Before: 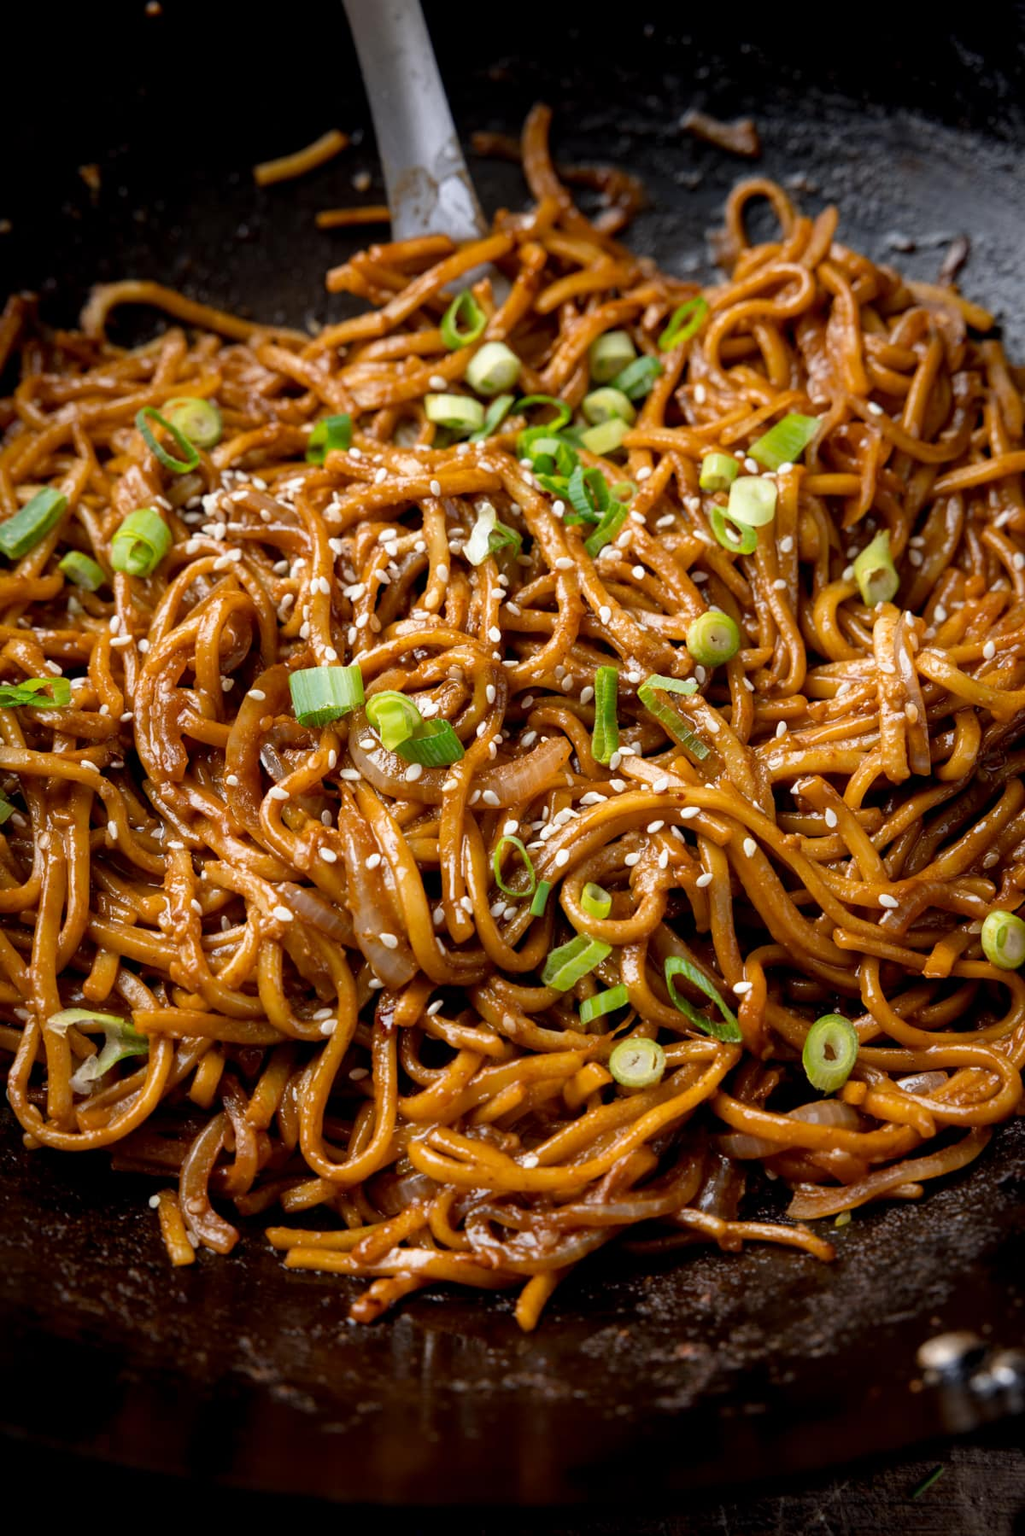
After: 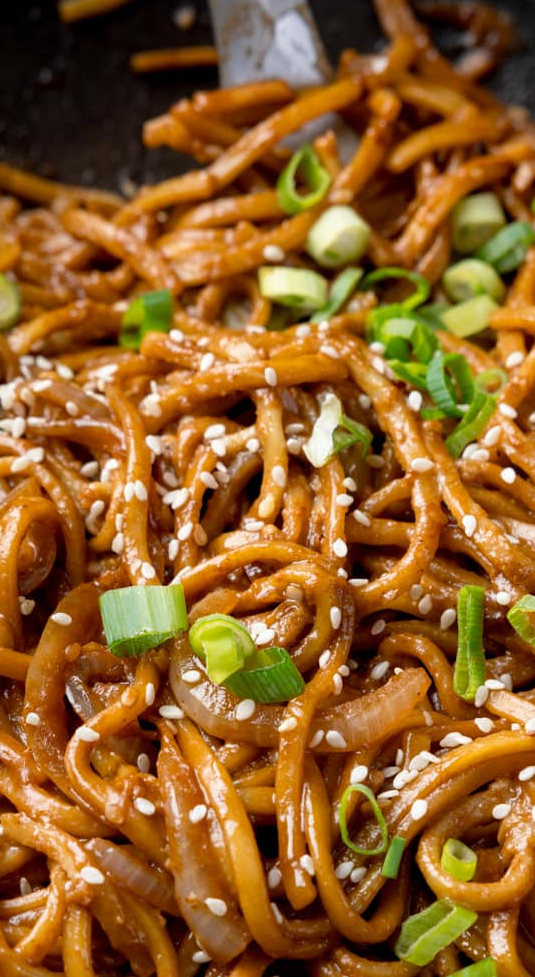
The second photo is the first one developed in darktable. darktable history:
crop: left 19.998%, top 10.846%, right 35.381%, bottom 34.798%
